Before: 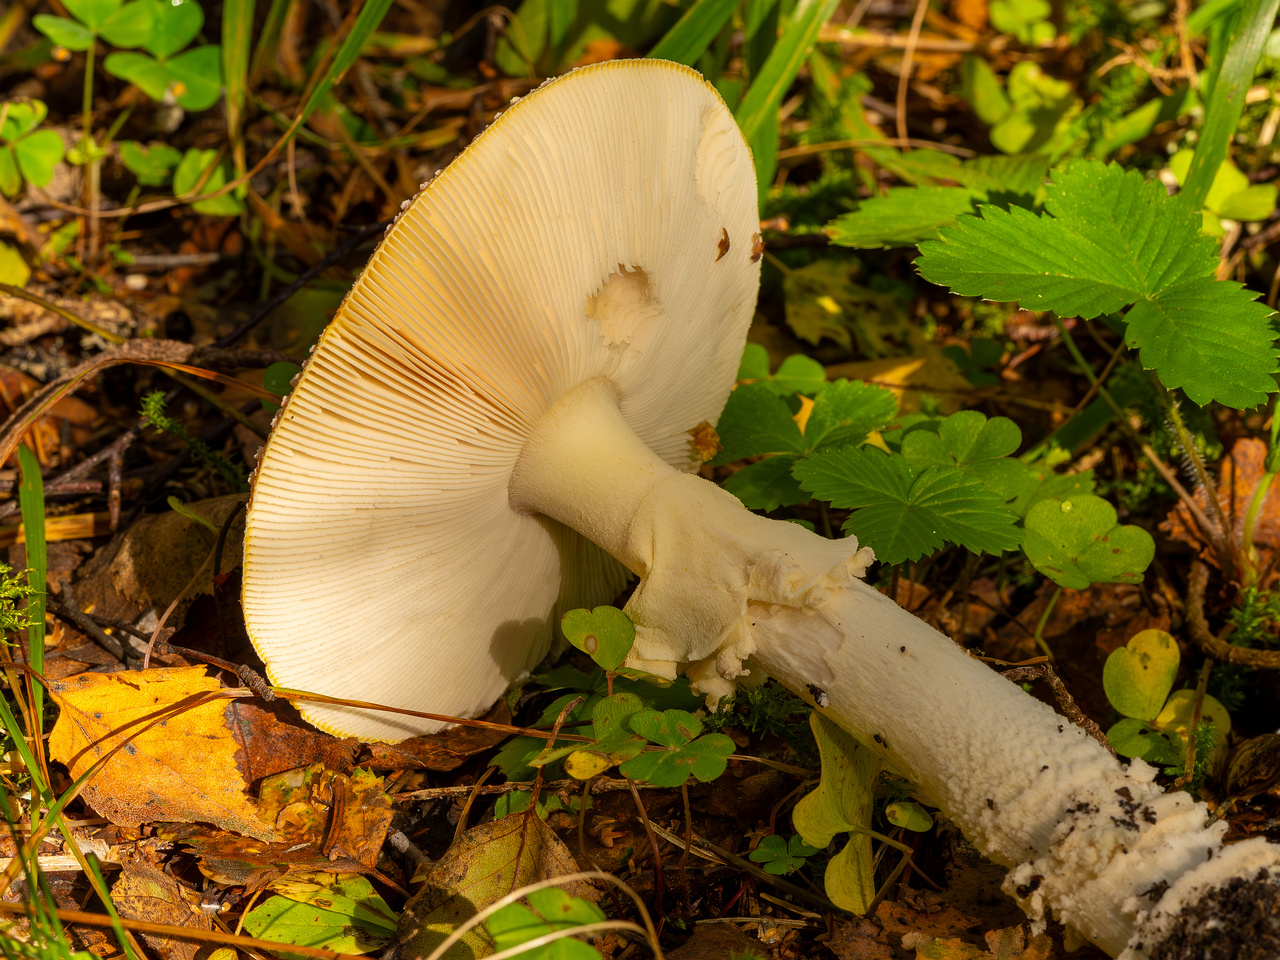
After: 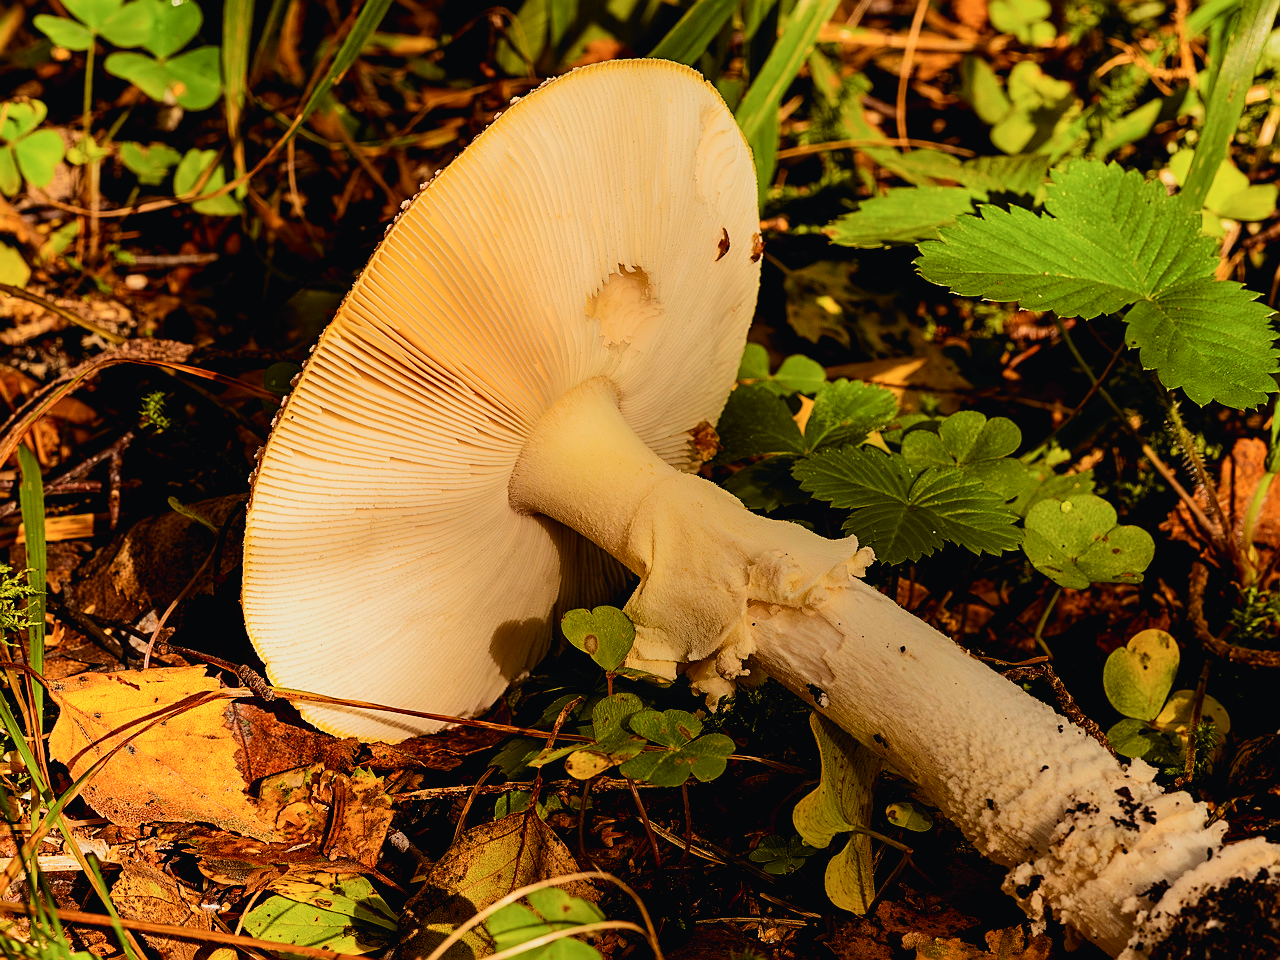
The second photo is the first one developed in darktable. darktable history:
tone curve: curves: ch0 [(0, 0.015) (0.037, 0.032) (0.131, 0.113) (0.275, 0.26) (0.497, 0.531) (0.617, 0.663) (0.704, 0.748) (0.813, 0.842) (0.911, 0.931) (0.997, 1)]; ch1 [(0, 0) (0.301, 0.3) (0.444, 0.438) (0.493, 0.494) (0.501, 0.499) (0.534, 0.543) (0.582, 0.605) (0.658, 0.687) (0.746, 0.79) (1, 1)]; ch2 [(0, 0) (0.246, 0.234) (0.36, 0.356) (0.415, 0.426) (0.476, 0.492) (0.502, 0.499) (0.525, 0.513) (0.533, 0.534) (0.586, 0.598) (0.634, 0.643) (0.706, 0.717) (0.853, 0.83) (1, 0.951)], color space Lab, independent channels, preserve colors none
color balance rgb: shadows lift › chroma 4.41%, shadows lift › hue 27°, power › chroma 2.5%, power › hue 70°, highlights gain › chroma 1%, highlights gain › hue 27°, saturation formula JzAzBz (2021)
filmic rgb: black relative exposure -5 EV, hardness 2.88, contrast 1.3, highlights saturation mix -30%
white balance: red 0.983, blue 1.036
sharpen: amount 0.575
